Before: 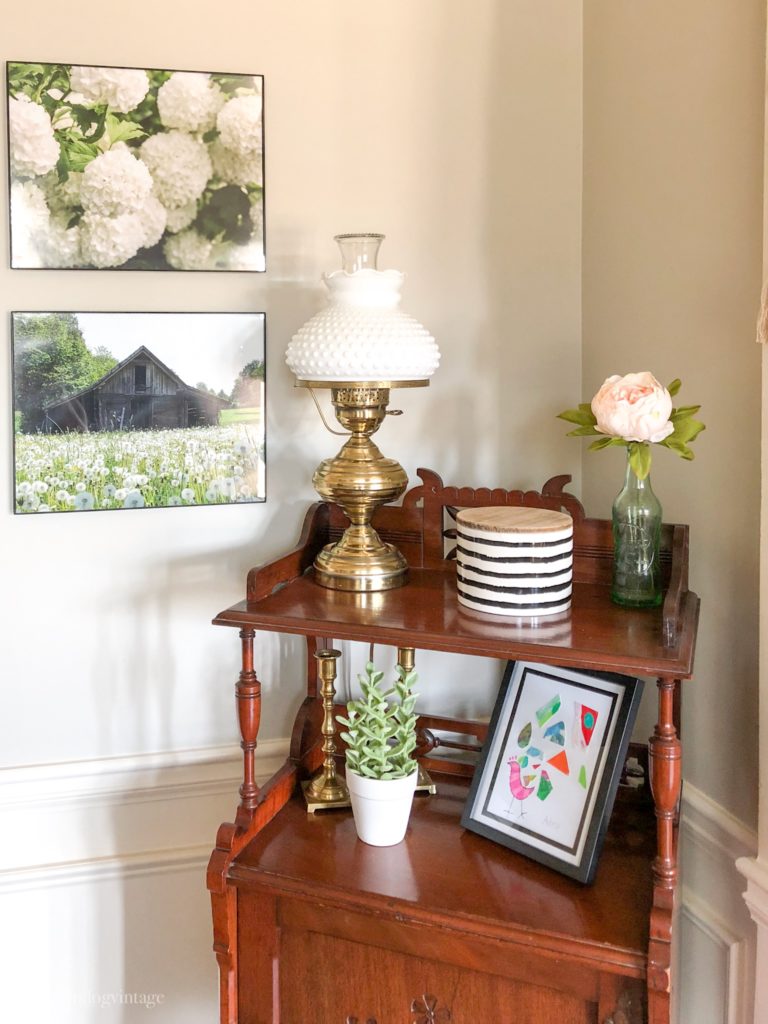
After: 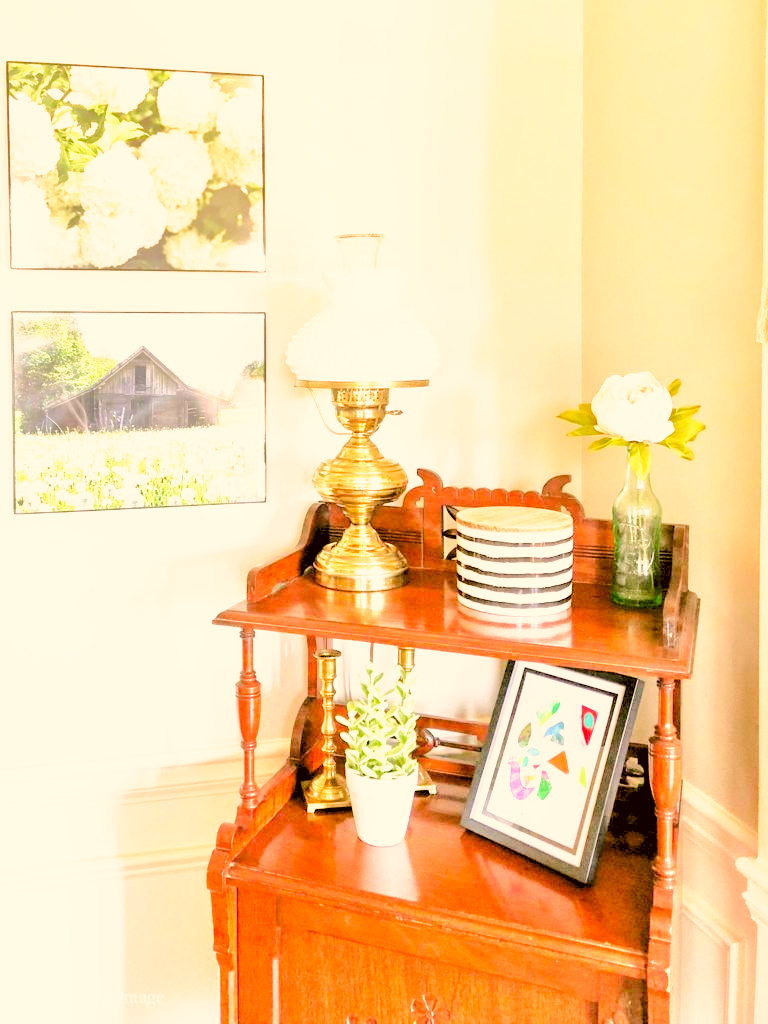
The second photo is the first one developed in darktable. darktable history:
base curve: curves: ch0 [(0, 0) (0.495, 0.917) (1, 1)], preserve colors none
levels: levels [0.093, 0.434, 0.988]
color correction: highlights a* 8.98, highlights b* 15.09, shadows a* -0.49, shadows b* 26.52
tone equalizer: -8 EV 0.001 EV, -7 EV -0.004 EV, -6 EV 0.009 EV, -5 EV 0.032 EV, -4 EV 0.276 EV, -3 EV 0.644 EV, -2 EV 0.584 EV, -1 EV 0.187 EV, +0 EV 0.024 EV
